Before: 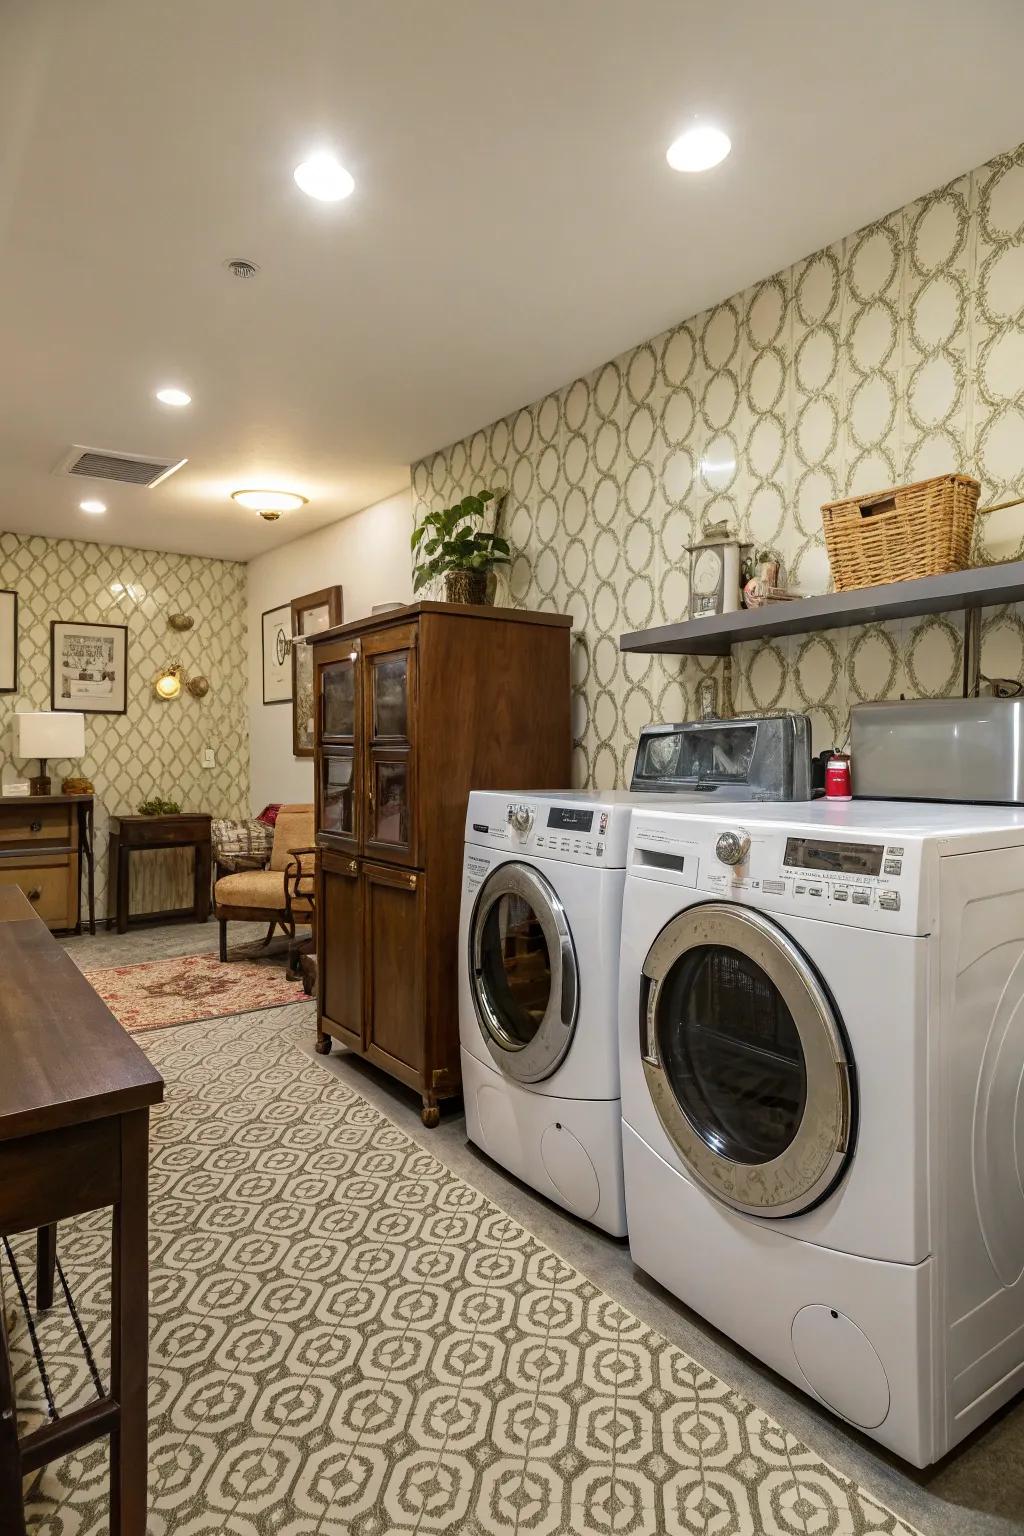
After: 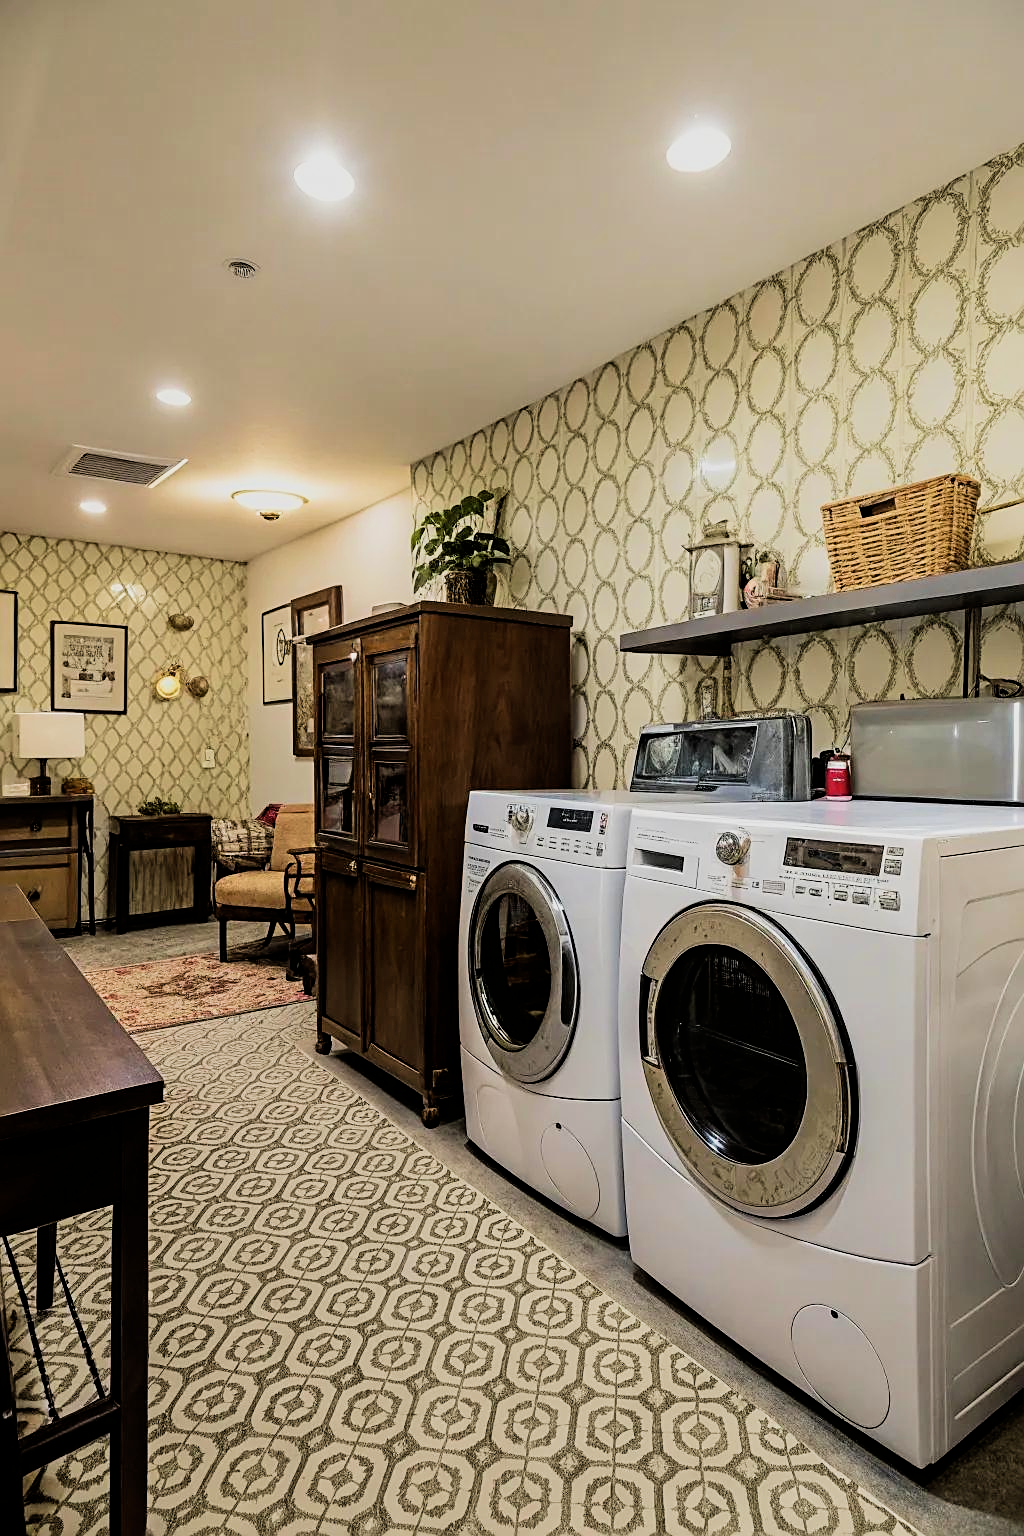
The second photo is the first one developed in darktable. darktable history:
velvia: on, module defaults
filmic rgb: black relative exposure -5 EV, hardness 2.88, contrast 1.3, highlights saturation mix -30%
sharpen: on, module defaults
